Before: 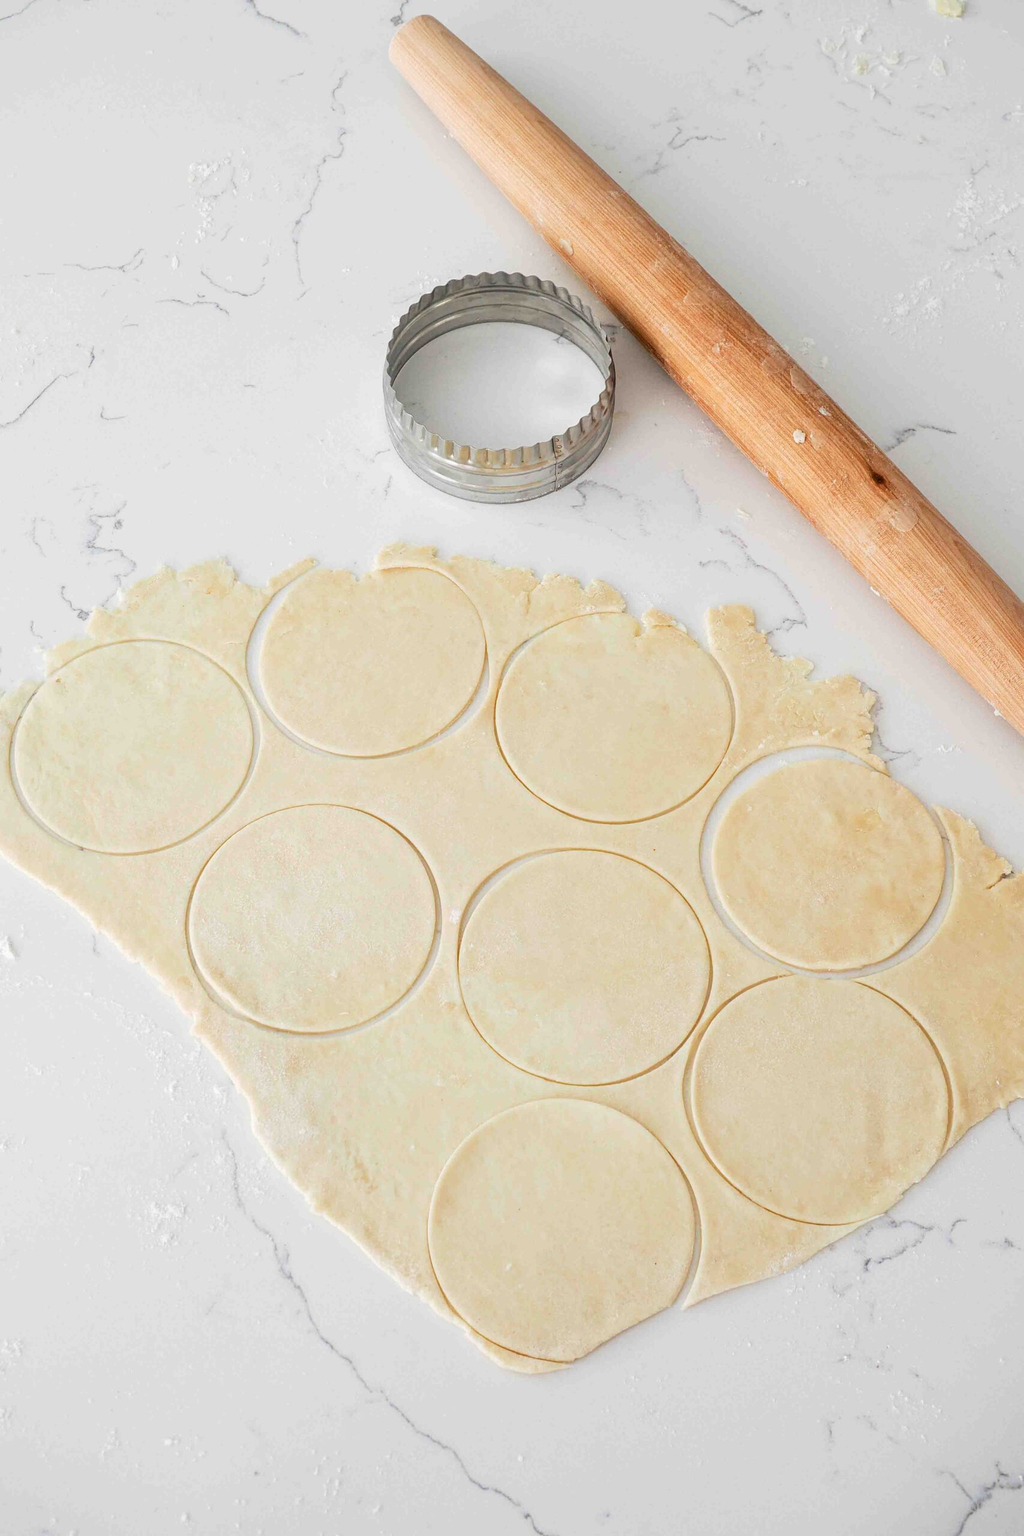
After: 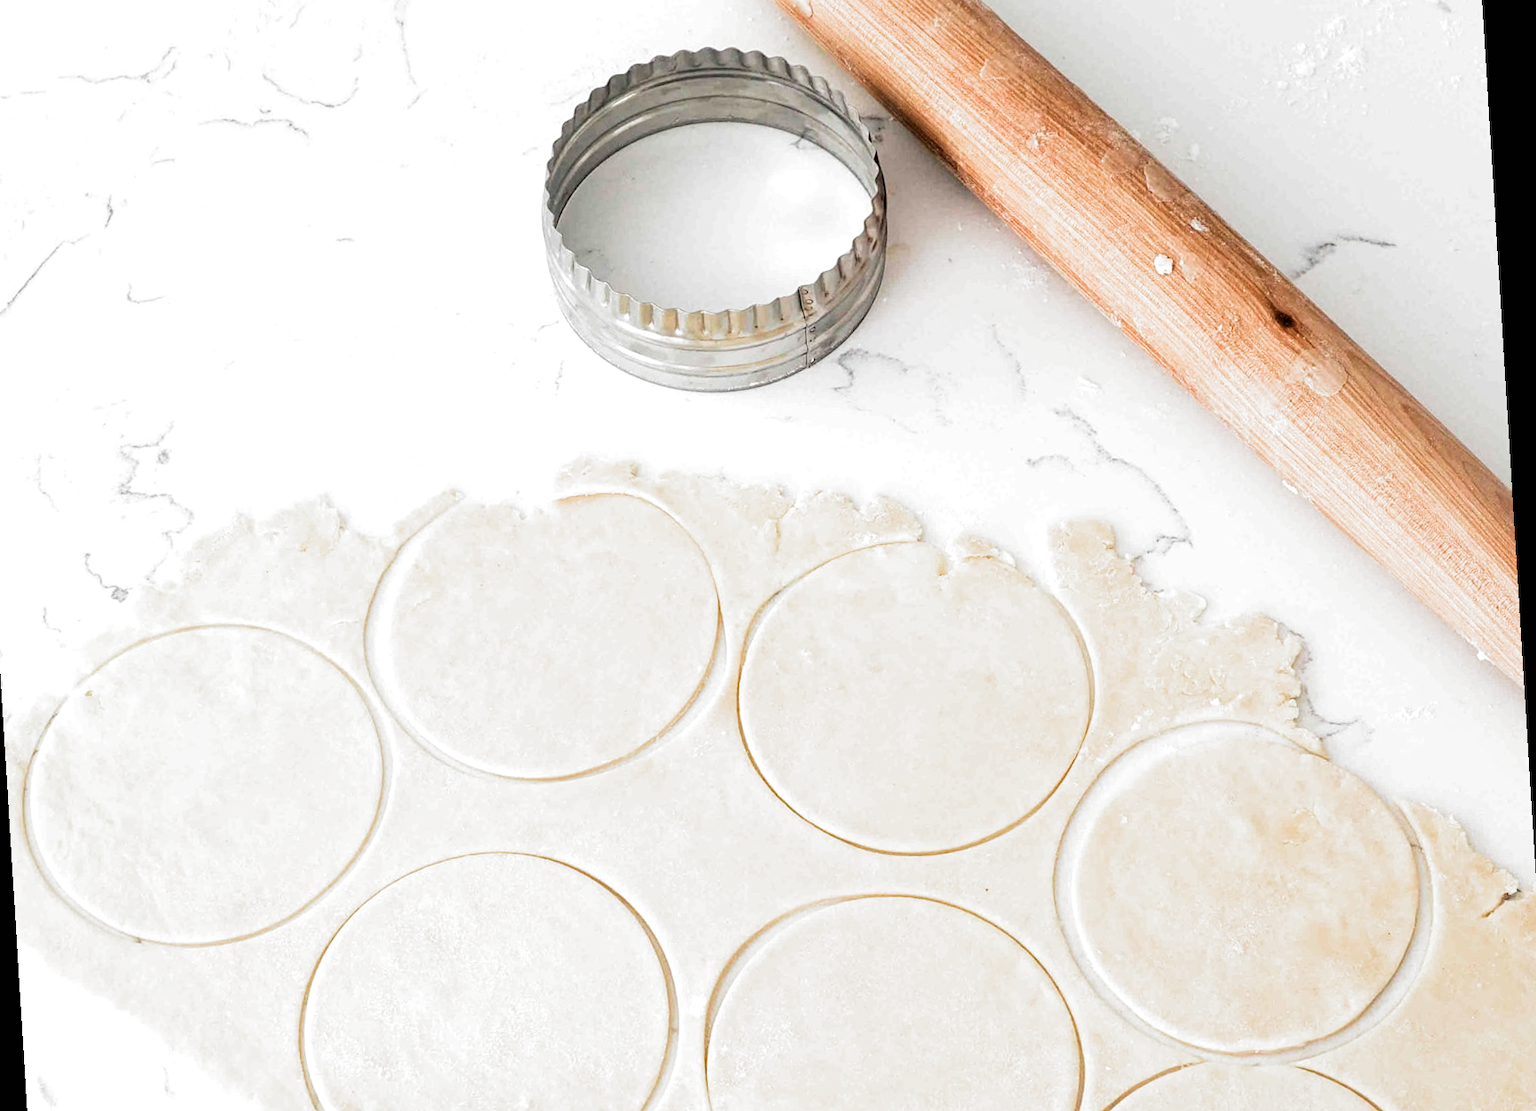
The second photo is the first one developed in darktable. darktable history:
exposure: black level correction 0.001, exposure 0.191 EV, compensate highlight preservation false
crop and rotate: top 10.605%, bottom 33.274%
rotate and perspective: rotation -3.52°, crop left 0.036, crop right 0.964, crop top 0.081, crop bottom 0.919
filmic rgb: black relative exposure -8.2 EV, white relative exposure 2.2 EV, threshold 3 EV, hardness 7.11, latitude 75%, contrast 1.325, highlights saturation mix -2%, shadows ↔ highlights balance 30%, preserve chrominance RGB euclidean norm, color science v5 (2021), contrast in shadows safe, contrast in highlights safe, enable highlight reconstruction true
